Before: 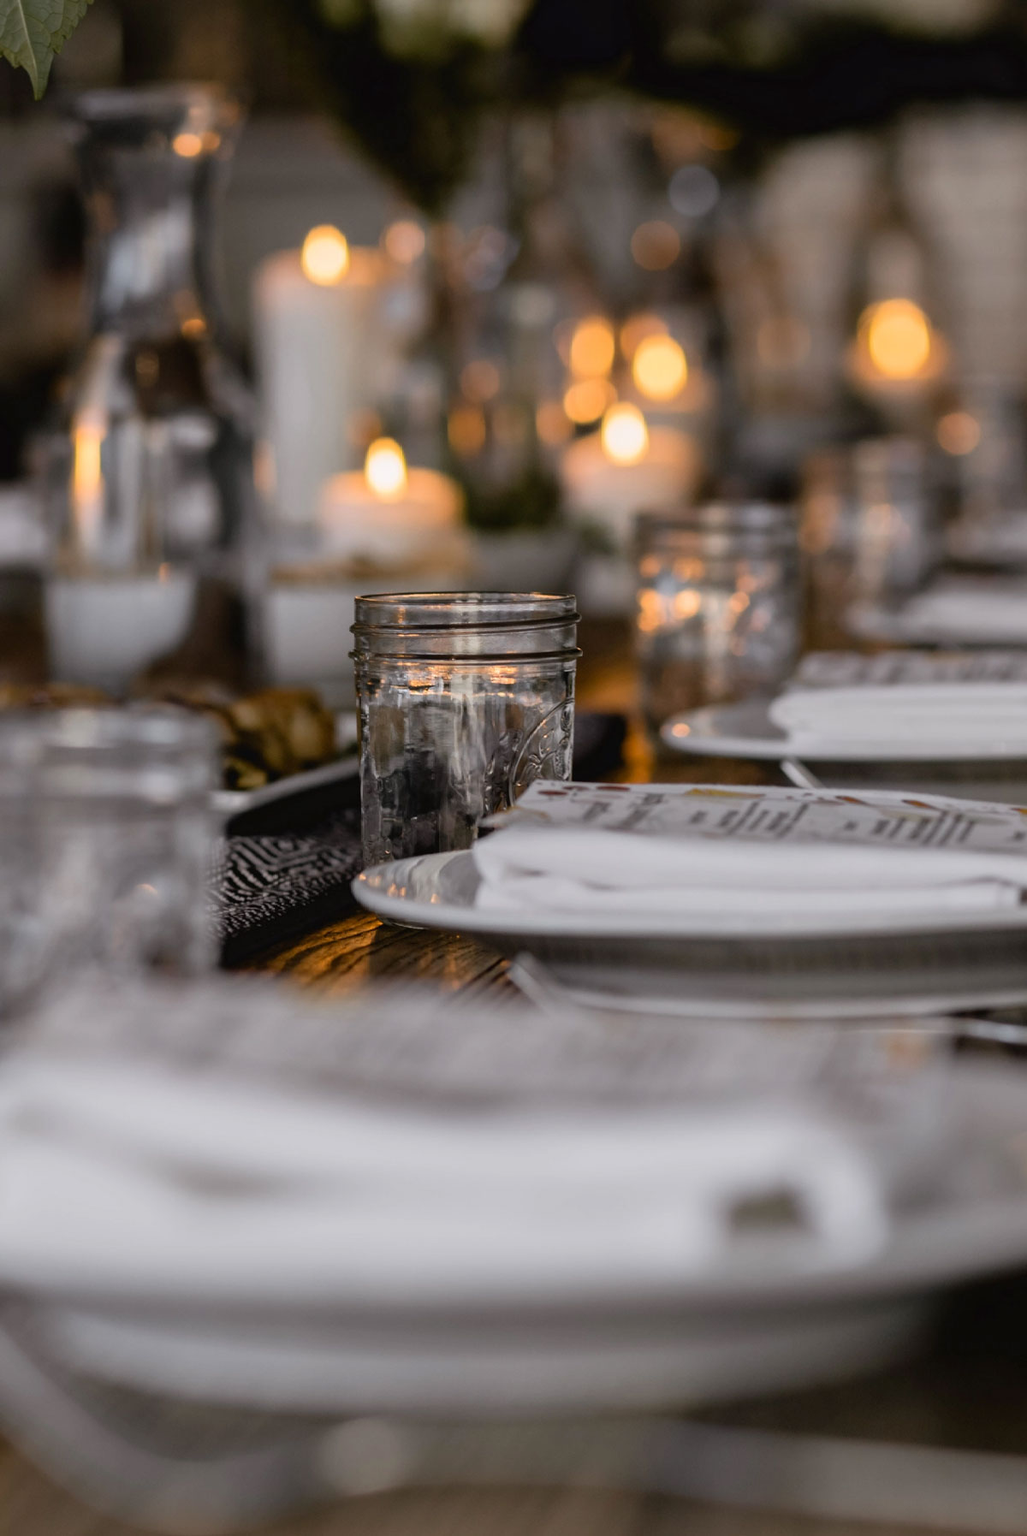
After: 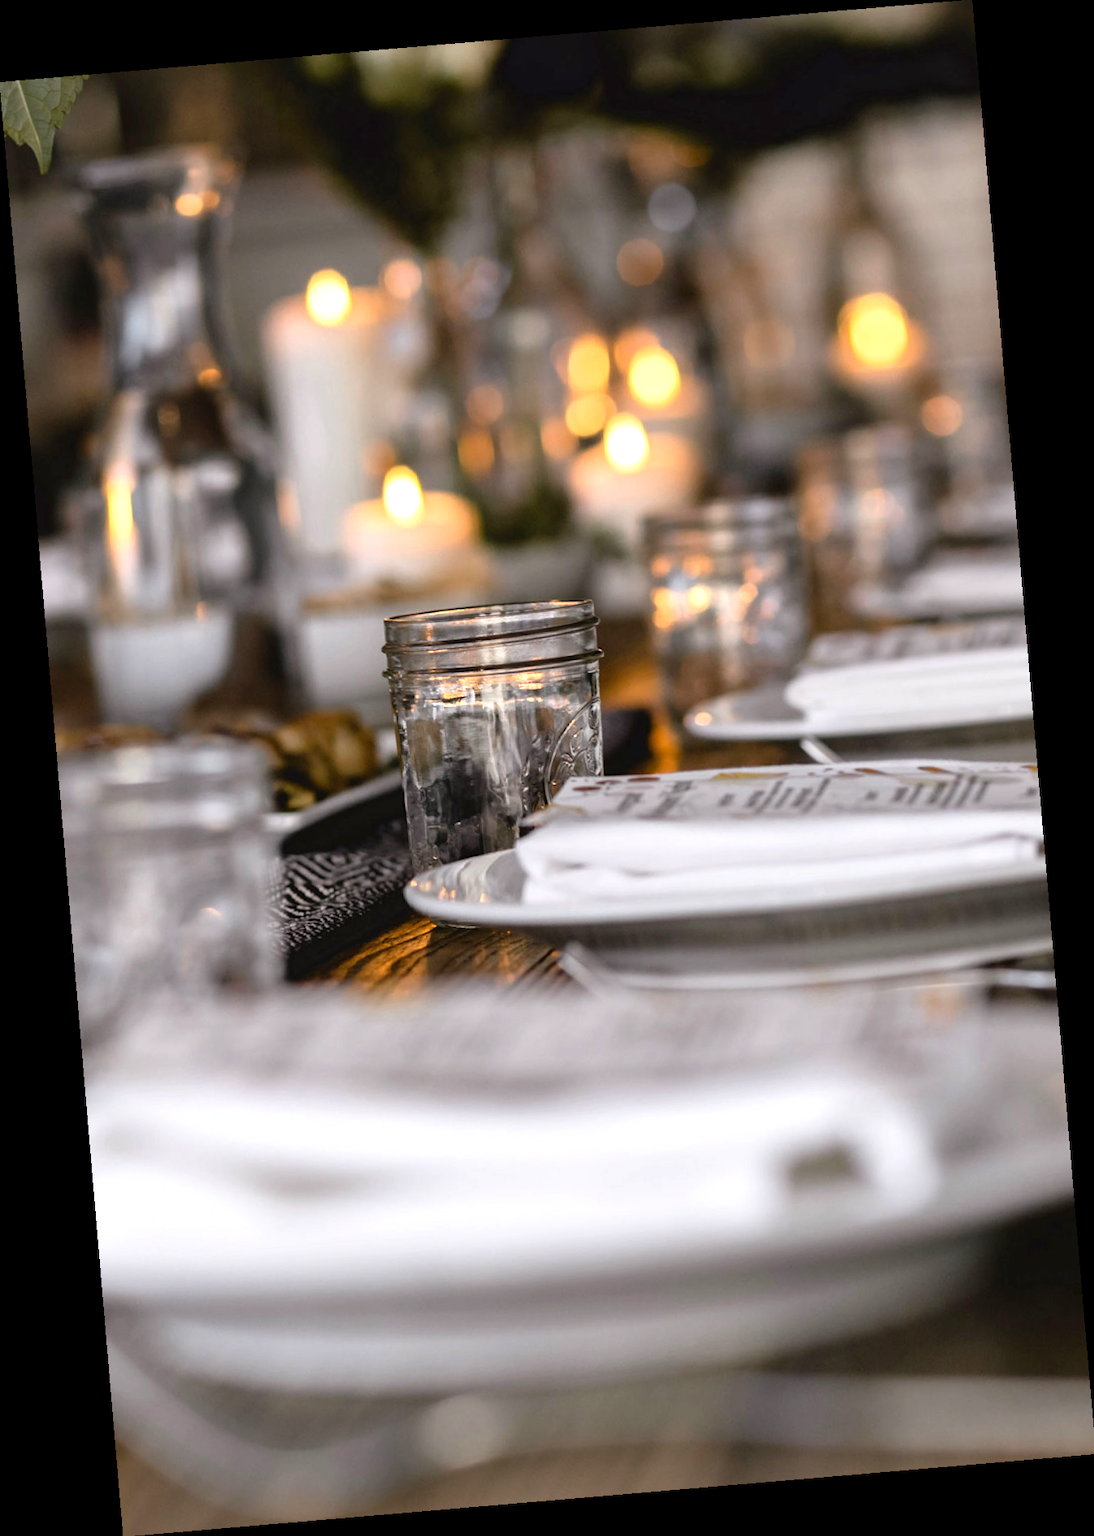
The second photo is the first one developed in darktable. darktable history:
rotate and perspective: rotation -4.86°, automatic cropping off
exposure: exposure 0.781 EV, compensate highlight preservation false
